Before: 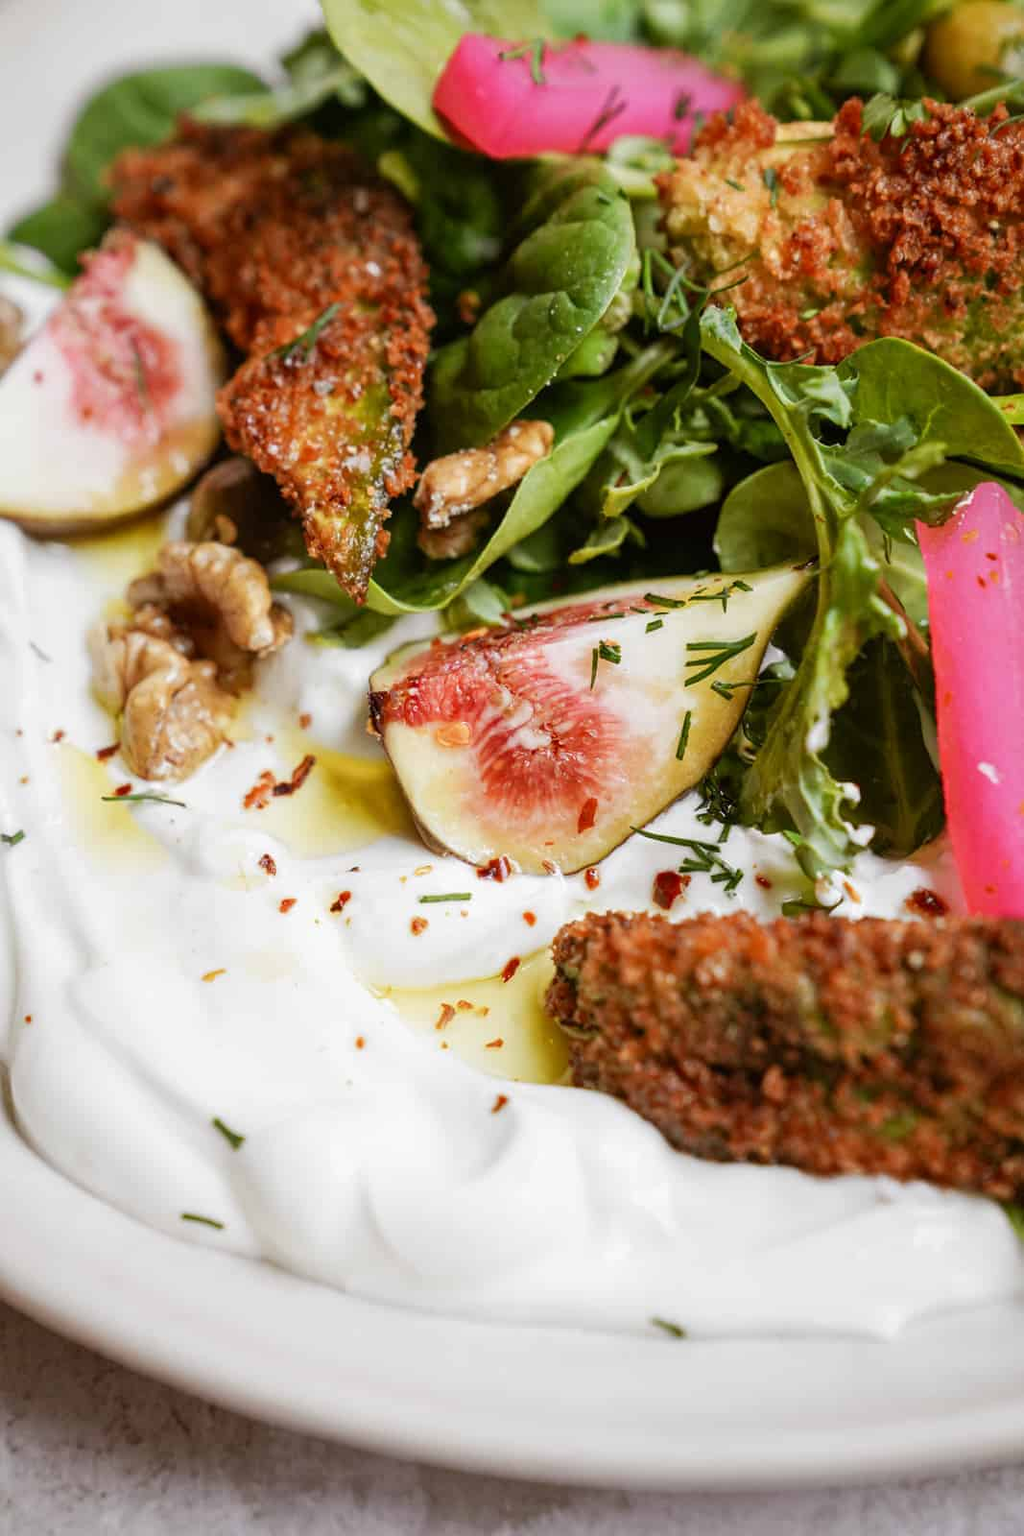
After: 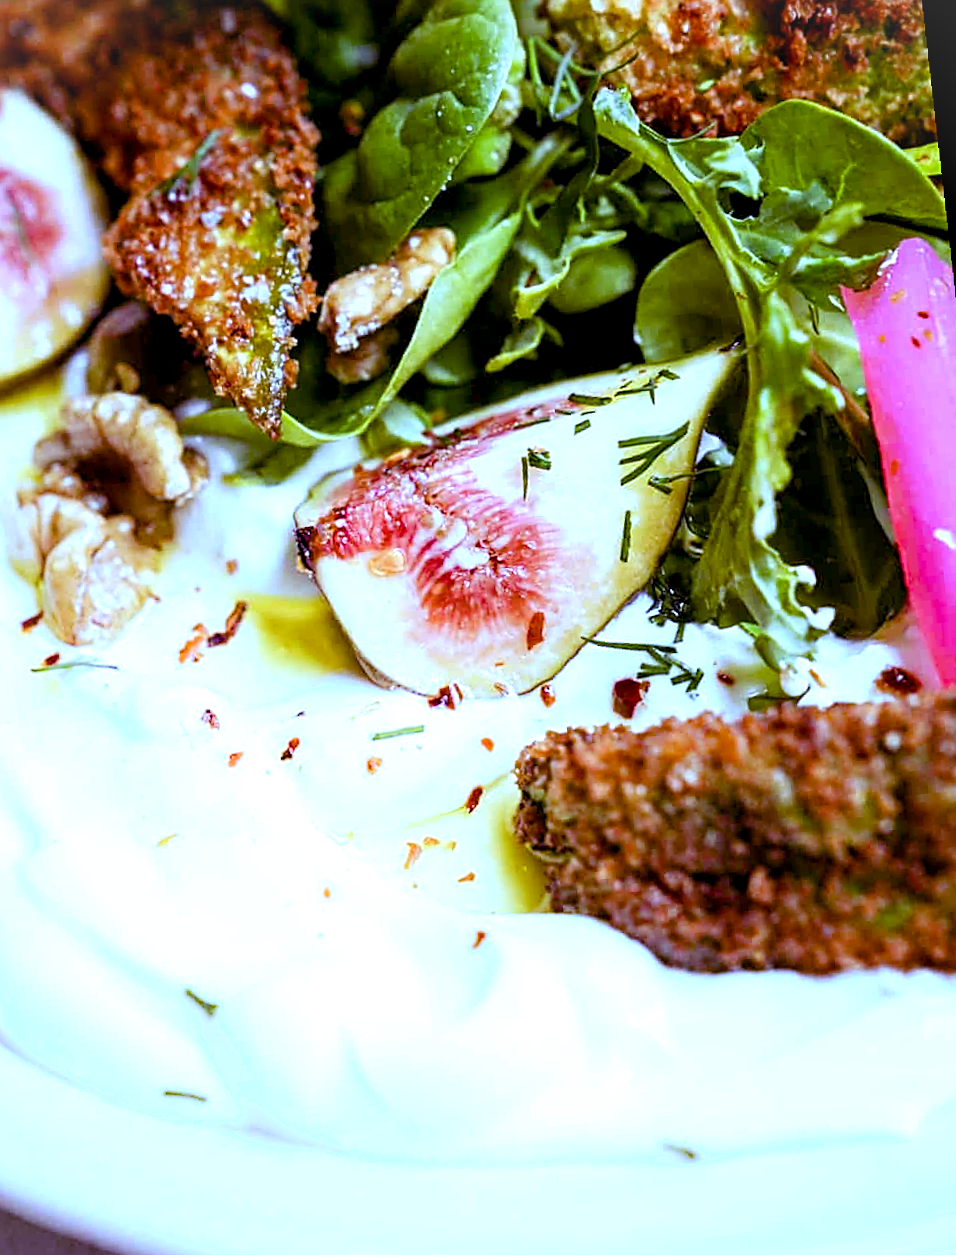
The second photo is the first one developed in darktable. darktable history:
shadows and highlights: radius 93.07, shadows -14.46, white point adjustment 0.23, highlights 31.48, compress 48.23%, highlights color adjustment 52.79%, soften with gaussian
white balance: red 0.766, blue 1.537
sharpen: on, module defaults
color balance rgb: shadows lift › luminance -21.66%, shadows lift › chroma 8.98%, shadows lift › hue 283.37°, power › chroma 1.05%, power › hue 25.59°, highlights gain › luminance 6.08%, highlights gain › chroma 2.55%, highlights gain › hue 90°, global offset › luminance -0.87%, perceptual saturation grading › global saturation 25%, perceptual saturation grading › highlights -28.39%, perceptual saturation grading › shadows 33.98%
exposure: exposure 0.7 EV, compensate highlight preservation false
vignetting: fall-off start 100%, brightness 0.05, saturation 0
crop and rotate: angle 1.96°, left 5.673%, top 5.673%
rotate and perspective: rotation -4.57°, crop left 0.054, crop right 0.944, crop top 0.087, crop bottom 0.914
